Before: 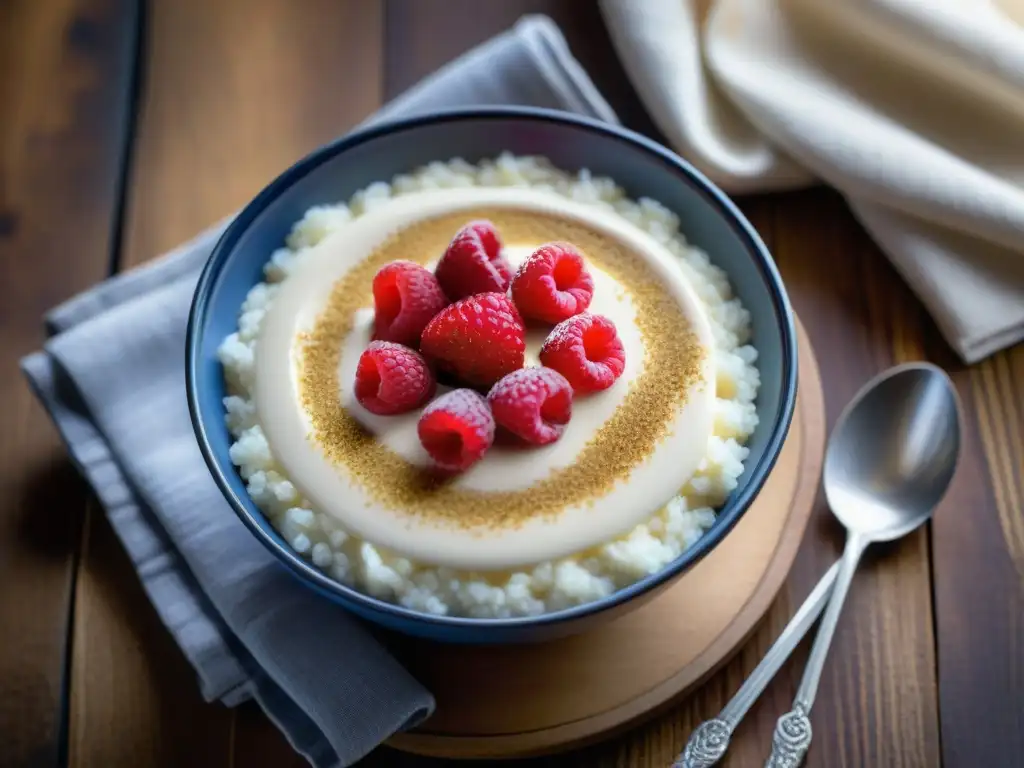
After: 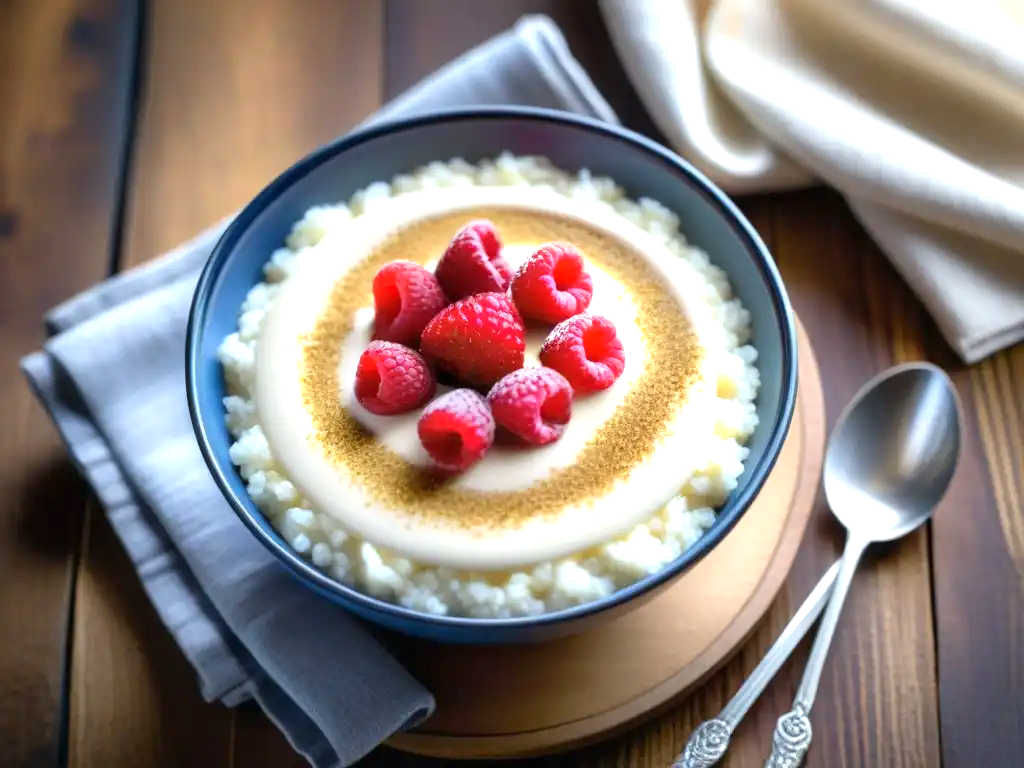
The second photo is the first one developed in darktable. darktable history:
exposure: exposure 0.74 EV, compensate highlight preservation false
tone equalizer: on, module defaults
